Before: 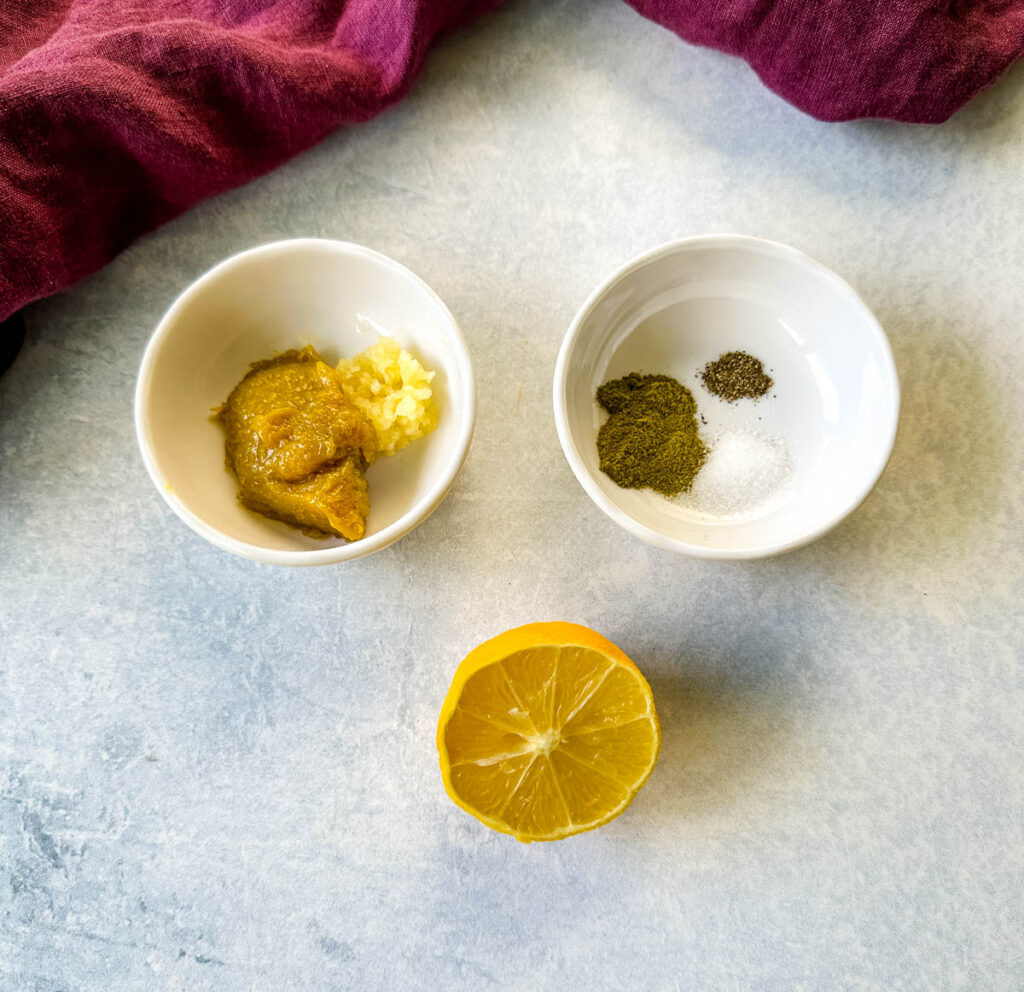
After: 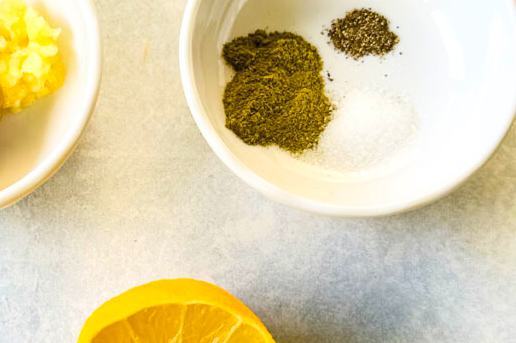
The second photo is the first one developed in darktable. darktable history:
contrast brightness saturation: contrast 0.197, brightness 0.16, saturation 0.216
crop: left 36.596%, top 34.607%, right 12.932%, bottom 30.792%
